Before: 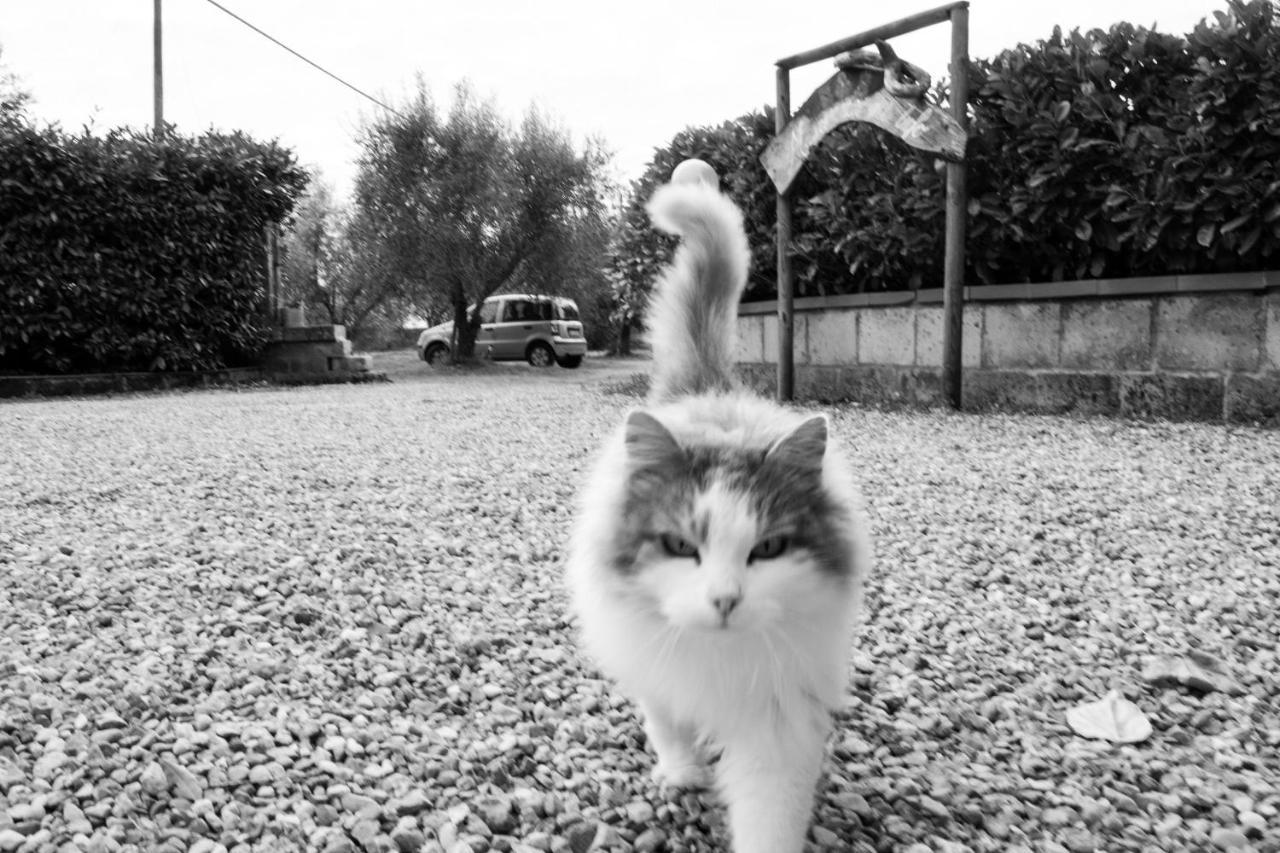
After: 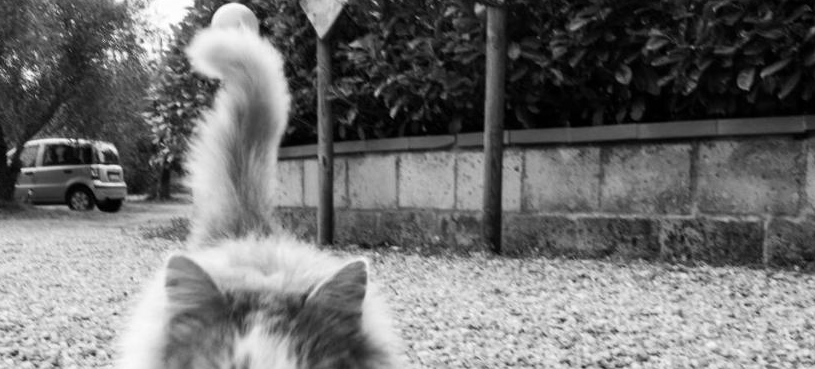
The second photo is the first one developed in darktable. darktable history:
crop: left 36.005%, top 18.293%, right 0.31%, bottom 38.444%
contrast brightness saturation: contrast 0.06, brightness -0.01, saturation -0.23
